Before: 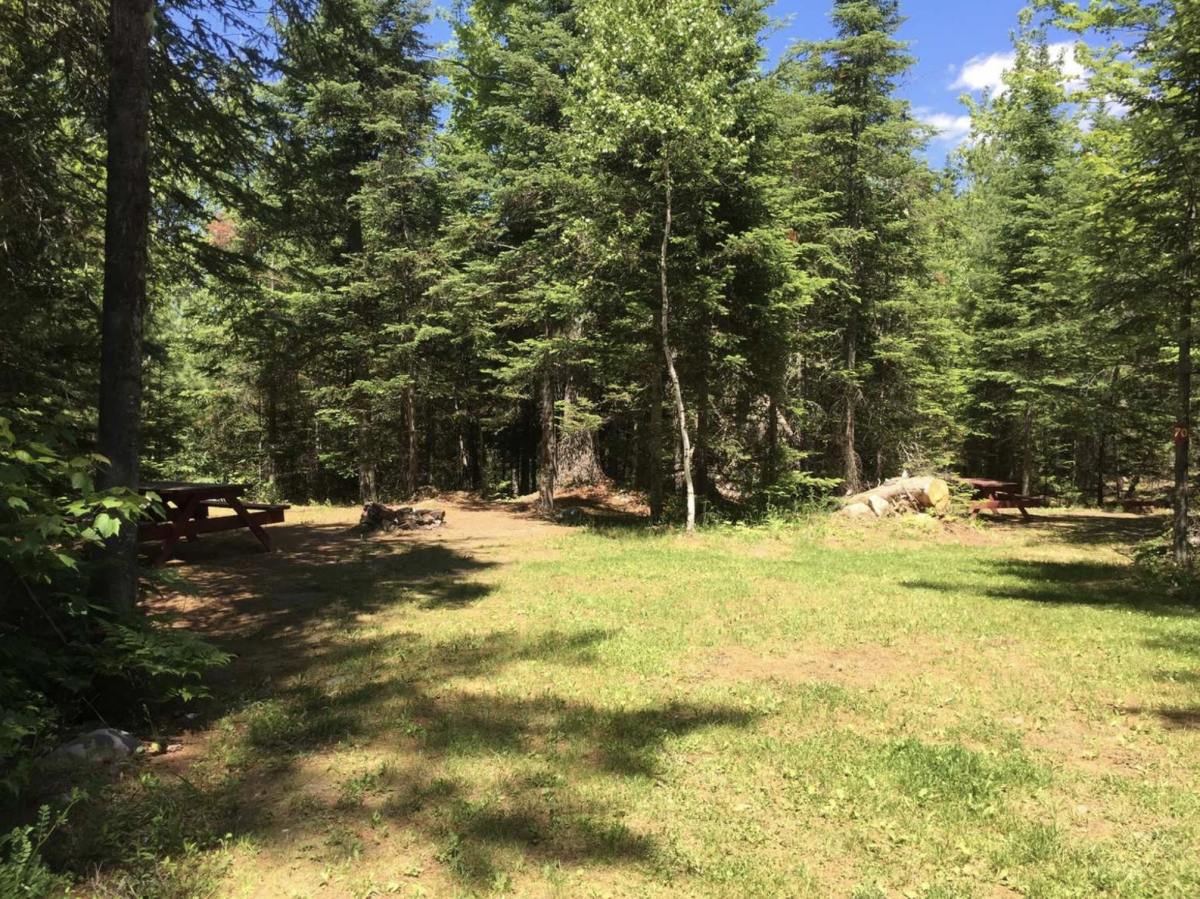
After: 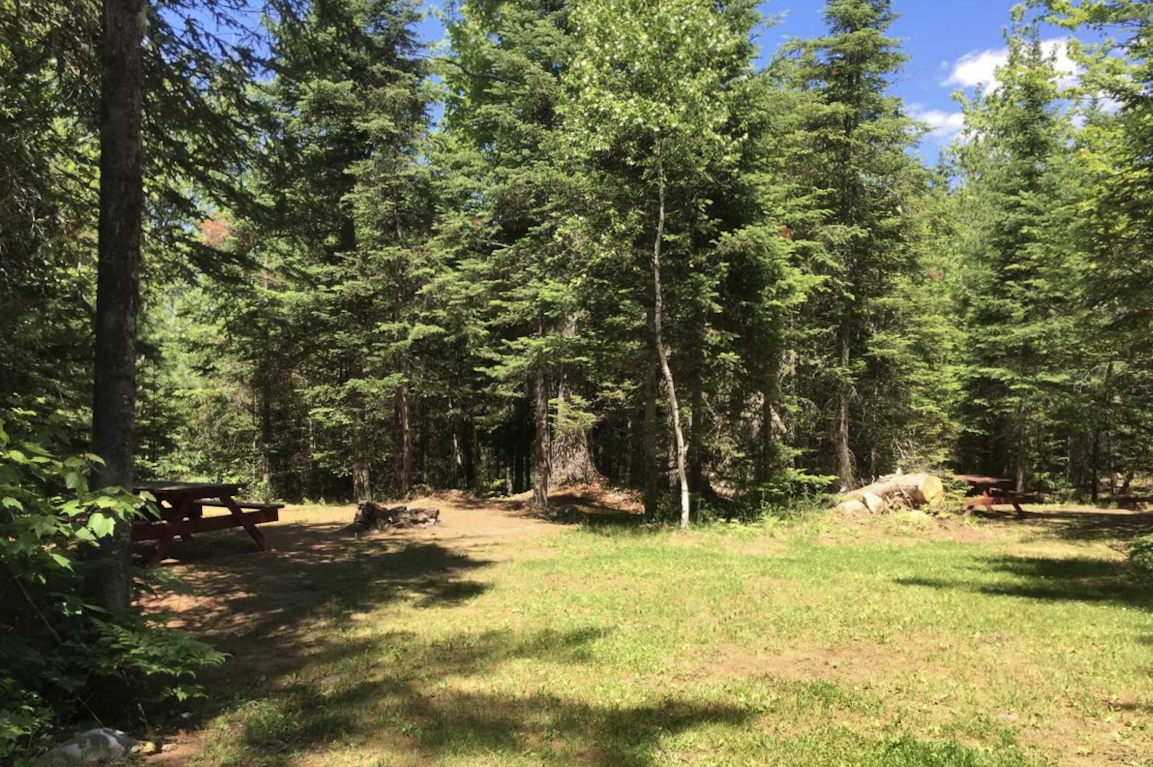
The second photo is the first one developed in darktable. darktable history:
crop and rotate: angle 0.2°, left 0.275%, right 3.127%, bottom 14.18%
shadows and highlights: soften with gaussian
